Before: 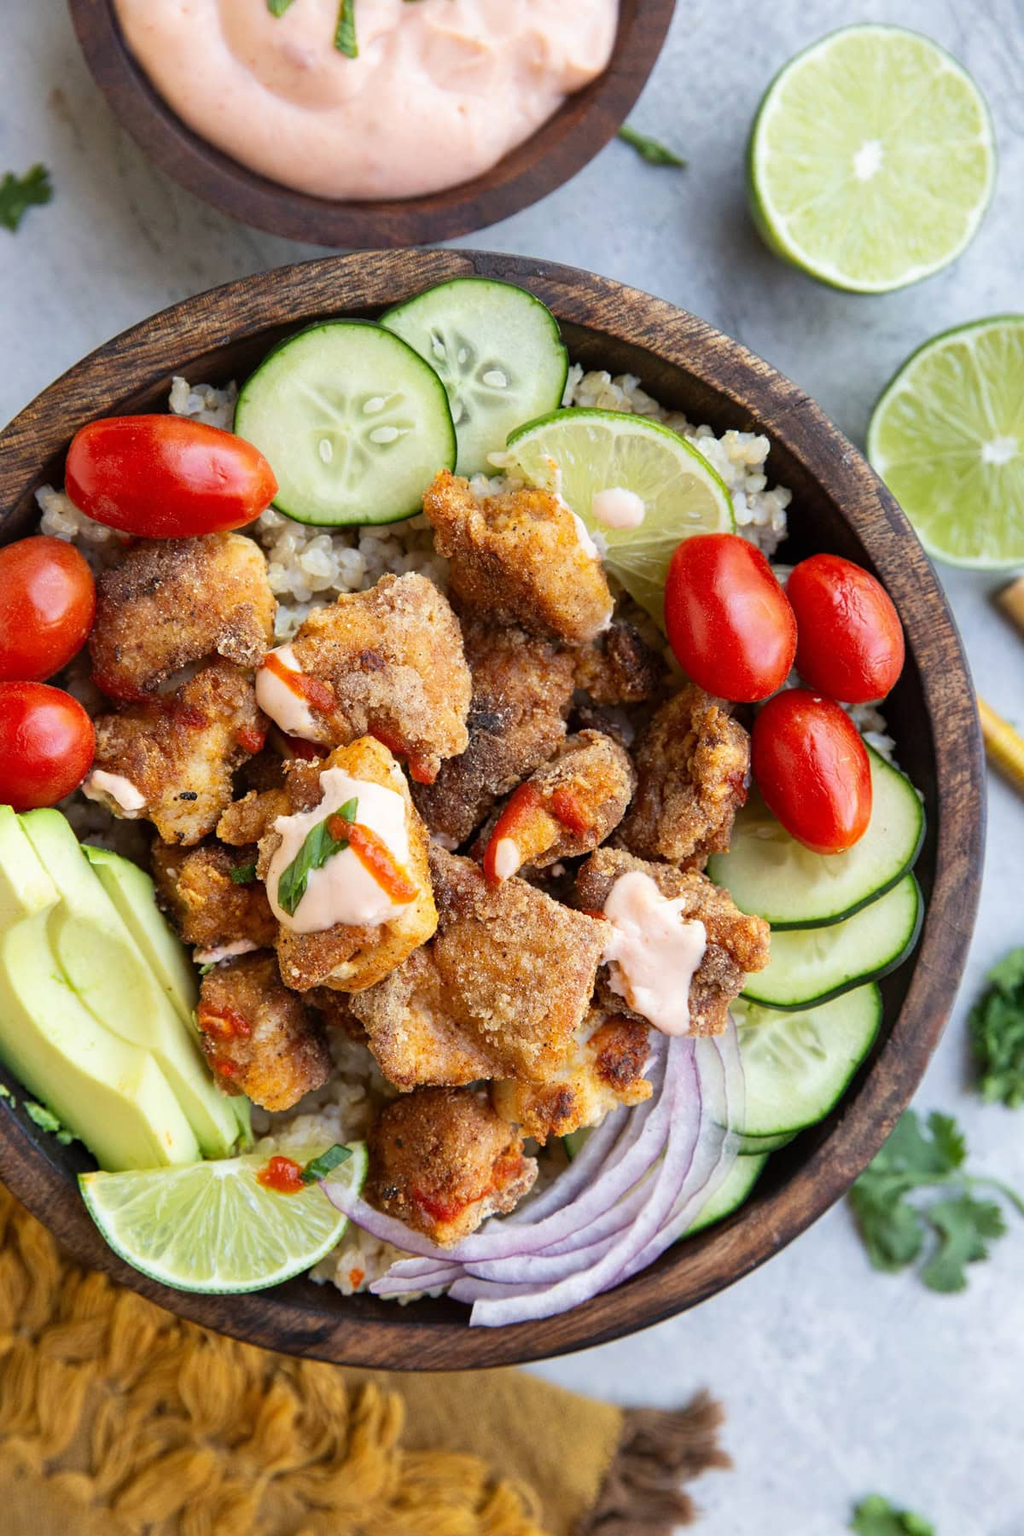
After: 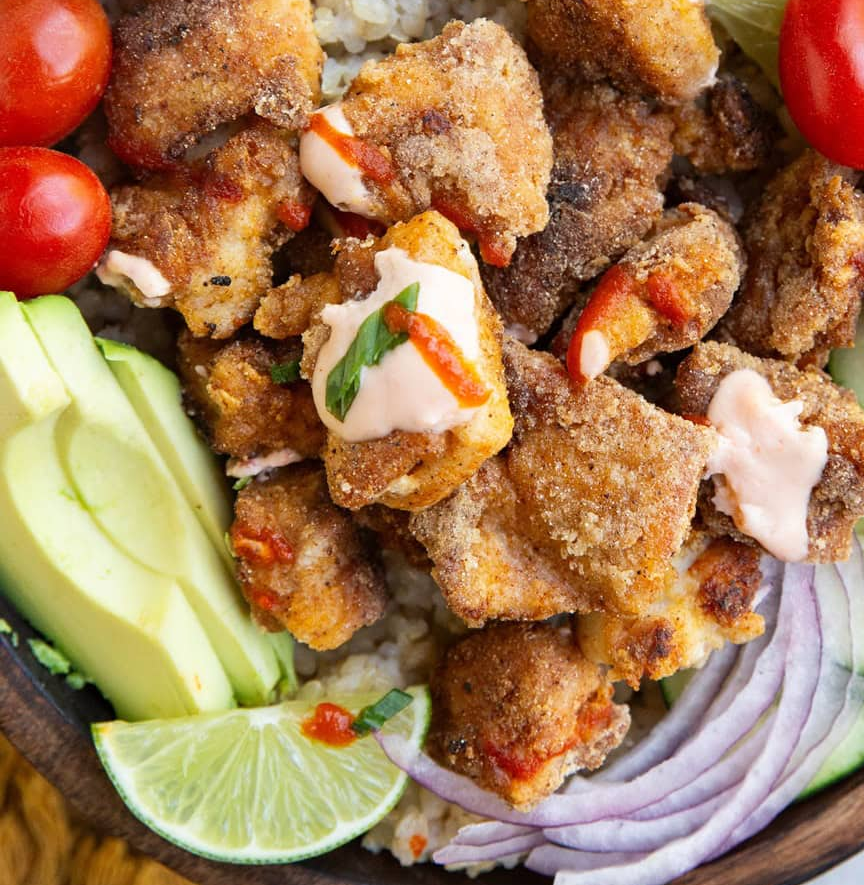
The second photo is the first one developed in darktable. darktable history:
crop: top 36.244%, right 27.997%, bottom 14.583%
